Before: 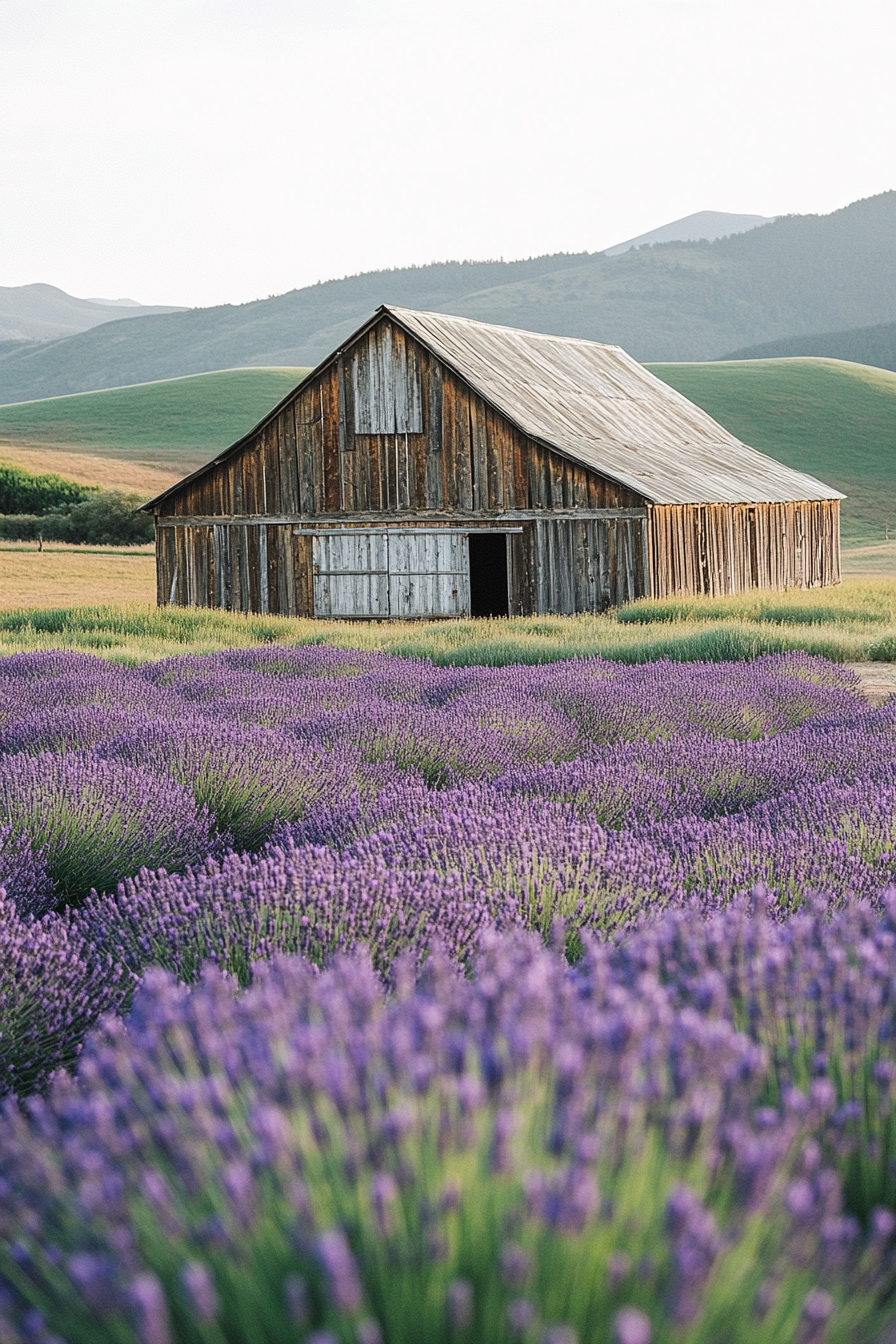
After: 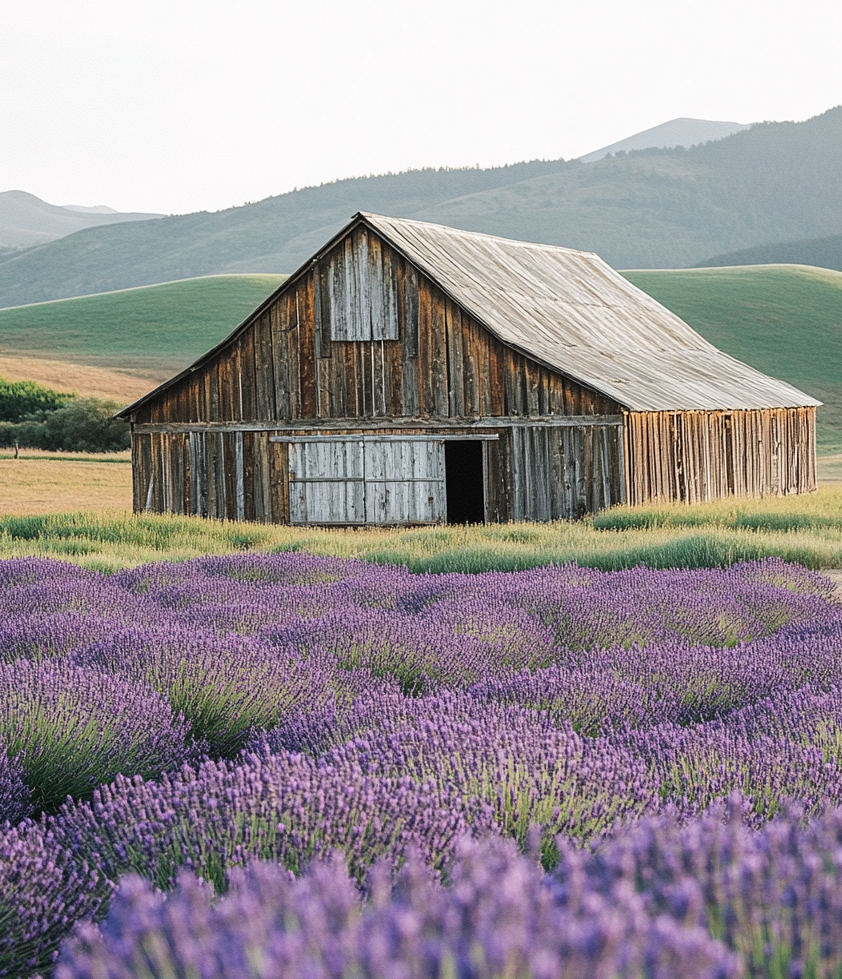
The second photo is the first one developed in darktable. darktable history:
crop: left 2.711%, top 6.988%, right 3.217%, bottom 20.161%
